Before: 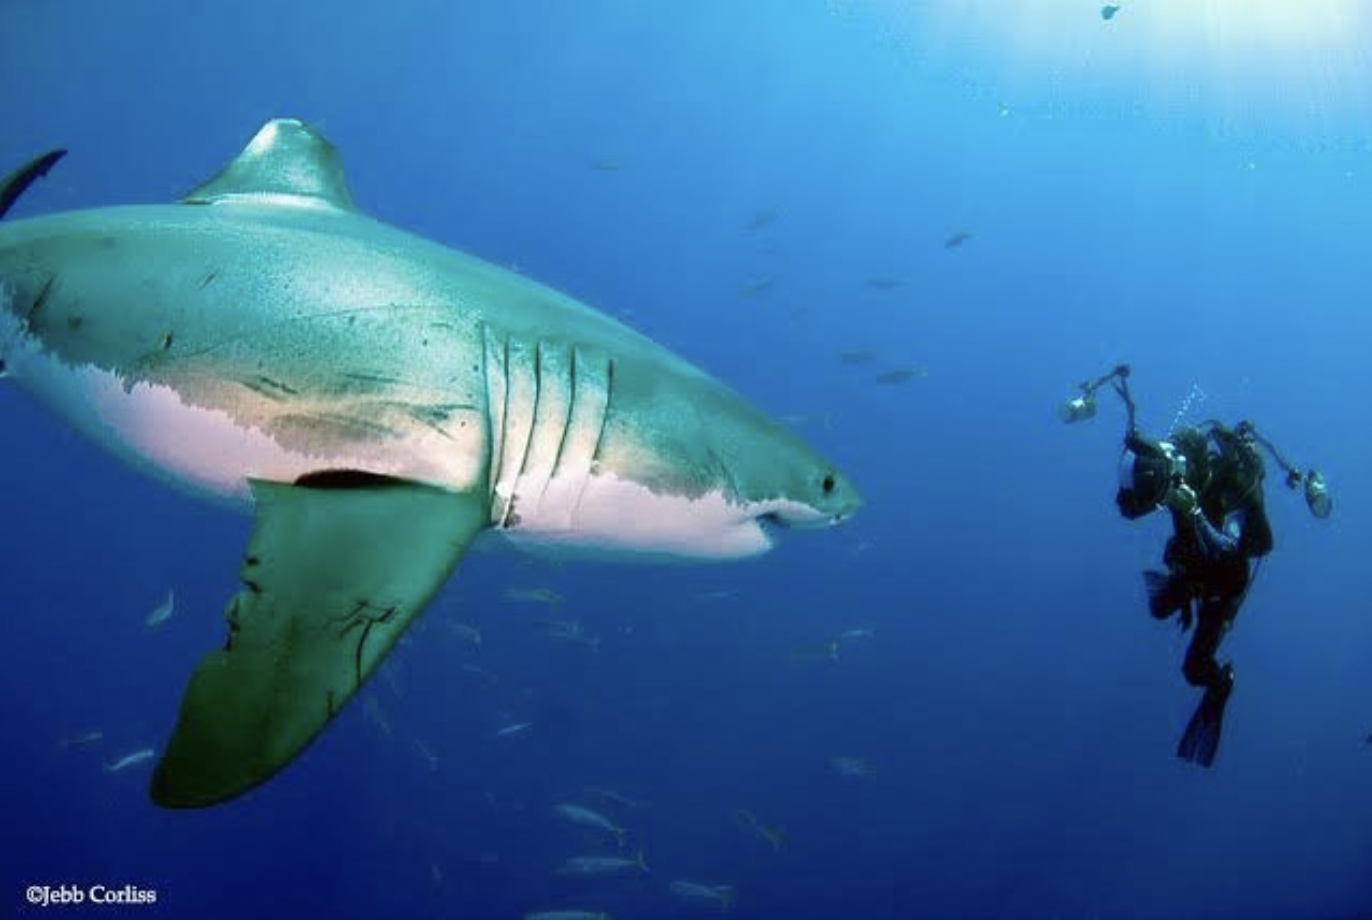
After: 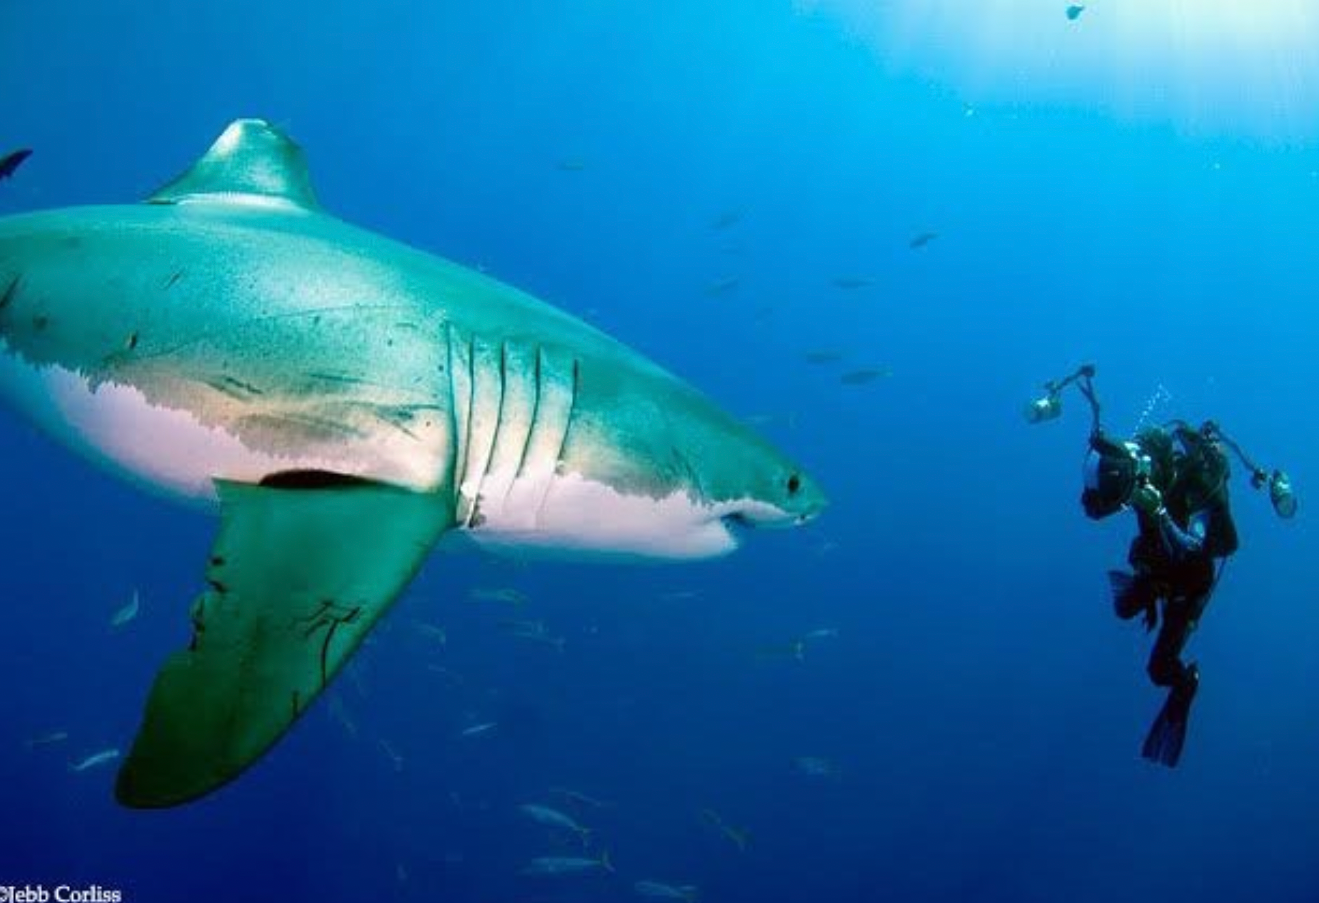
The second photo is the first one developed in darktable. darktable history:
crop and rotate: left 2.586%, right 1.218%, bottom 1.806%
